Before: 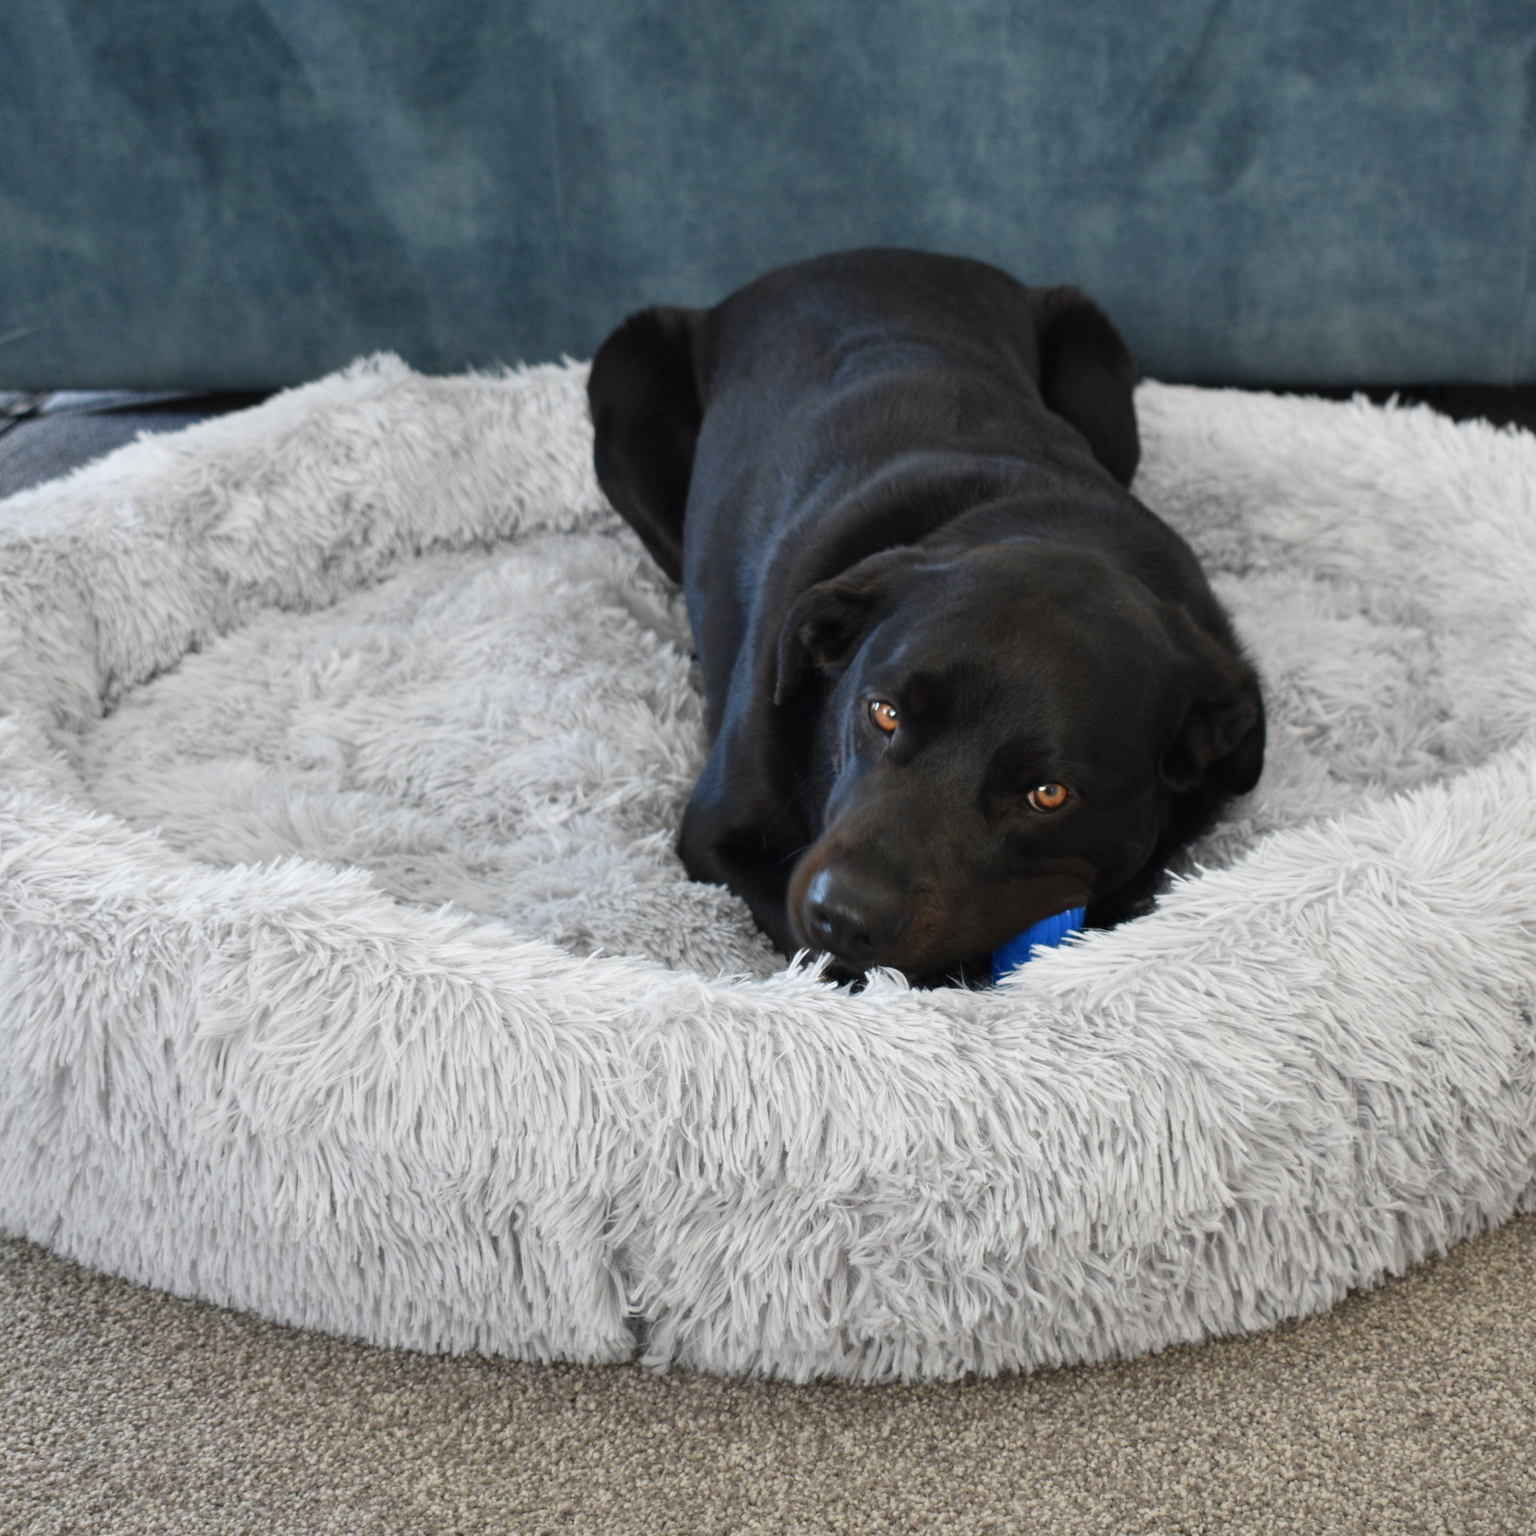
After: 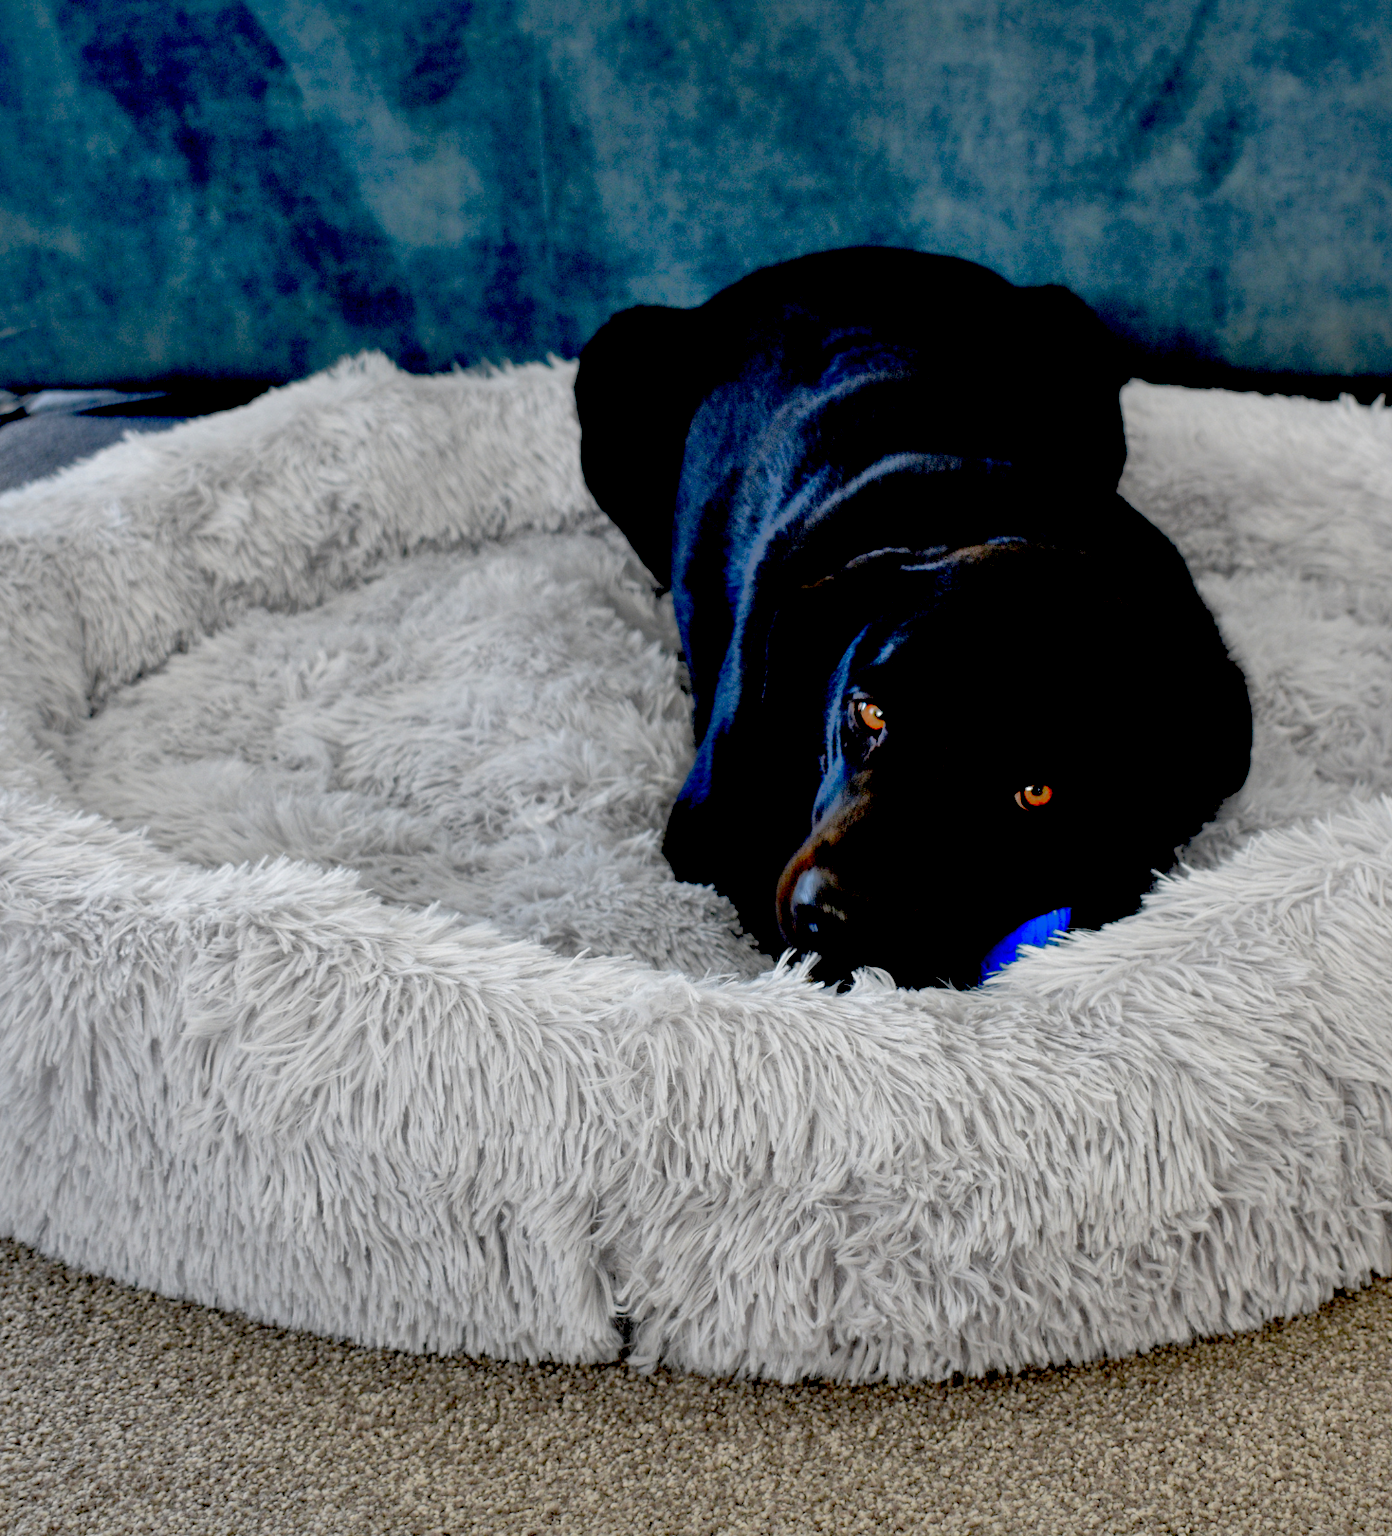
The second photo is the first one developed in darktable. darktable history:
crop and rotate: left 0.917%, right 8.398%
exposure: black level correction 0.054, exposure -0.036 EV, compensate highlight preservation false
shadows and highlights: on, module defaults
